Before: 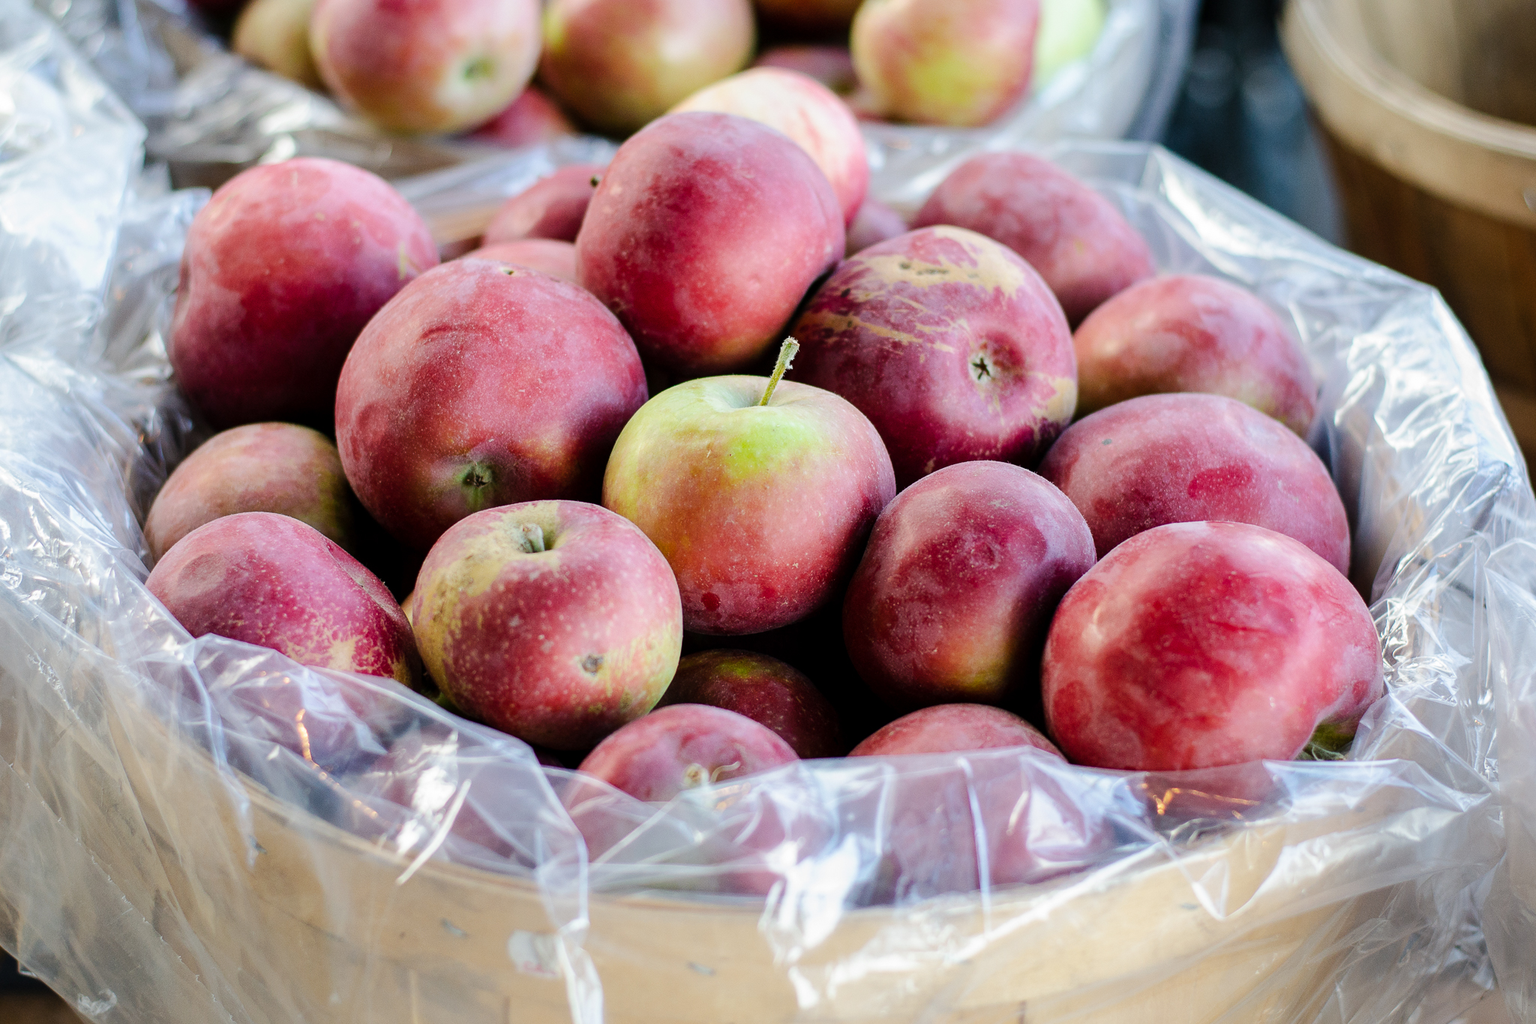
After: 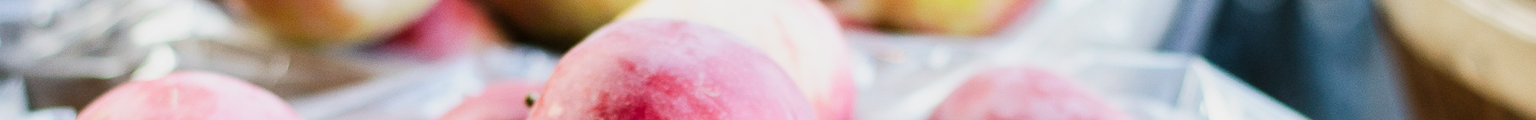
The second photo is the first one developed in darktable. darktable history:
crop and rotate: left 9.644%, top 9.491%, right 6.021%, bottom 80.509%
base curve: curves: ch0 [(0, 0) (0.088, 0.125) (0.176, 0.251) (0.354, 0.501) (0.613, 0.749) (1, 0.877)], preserve colors none
